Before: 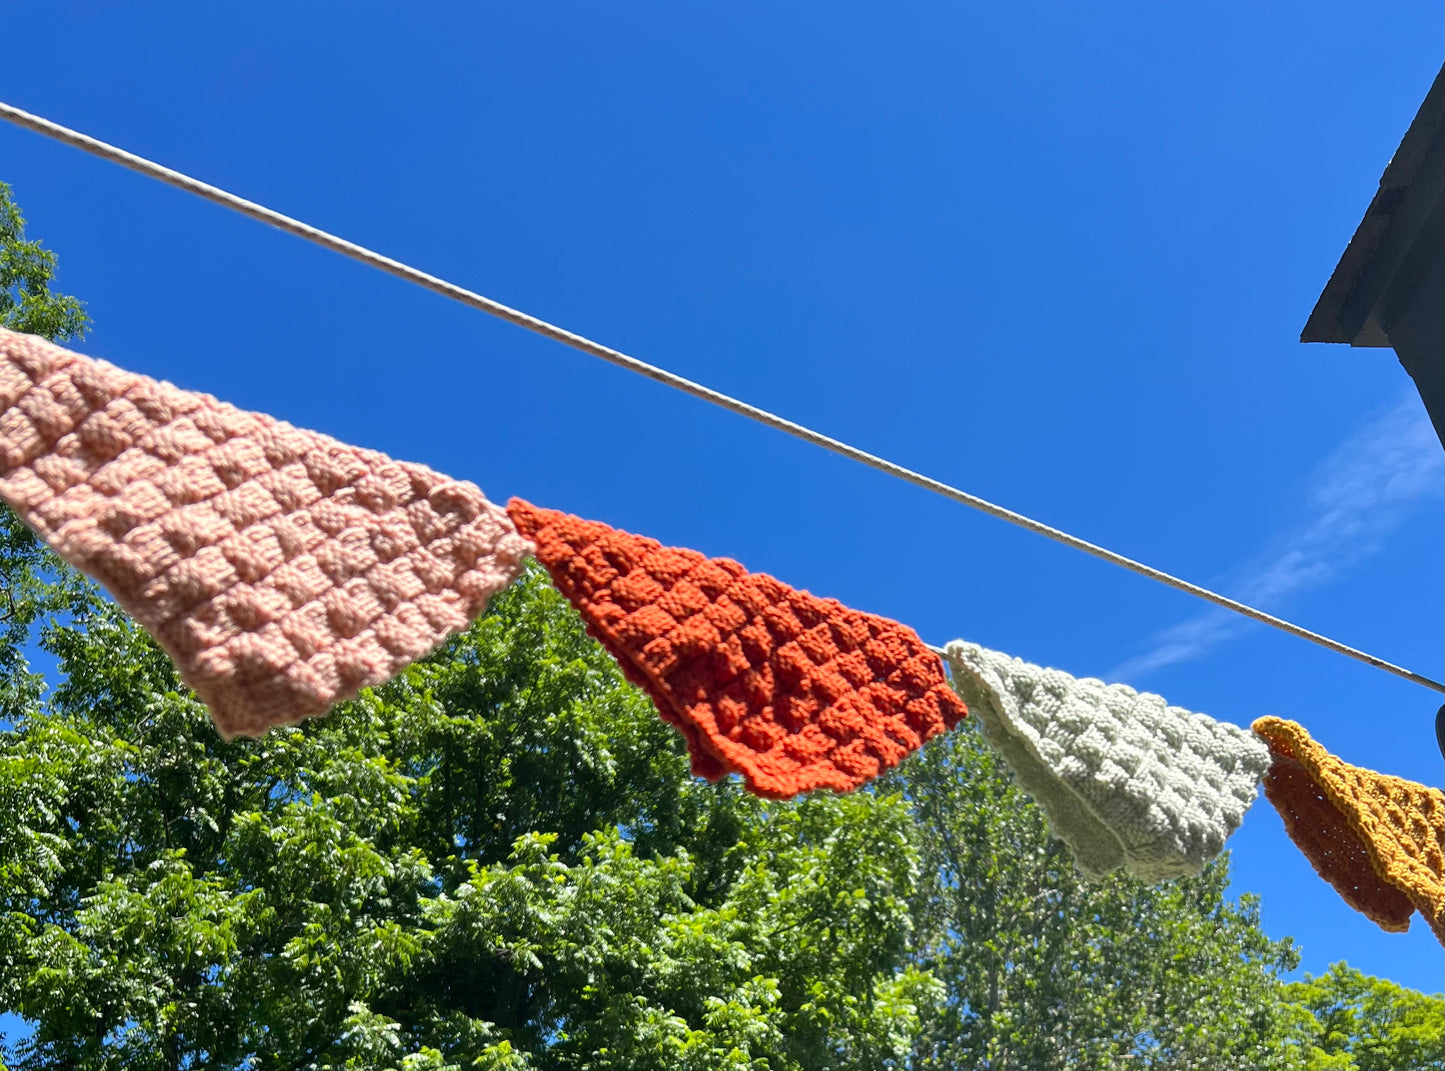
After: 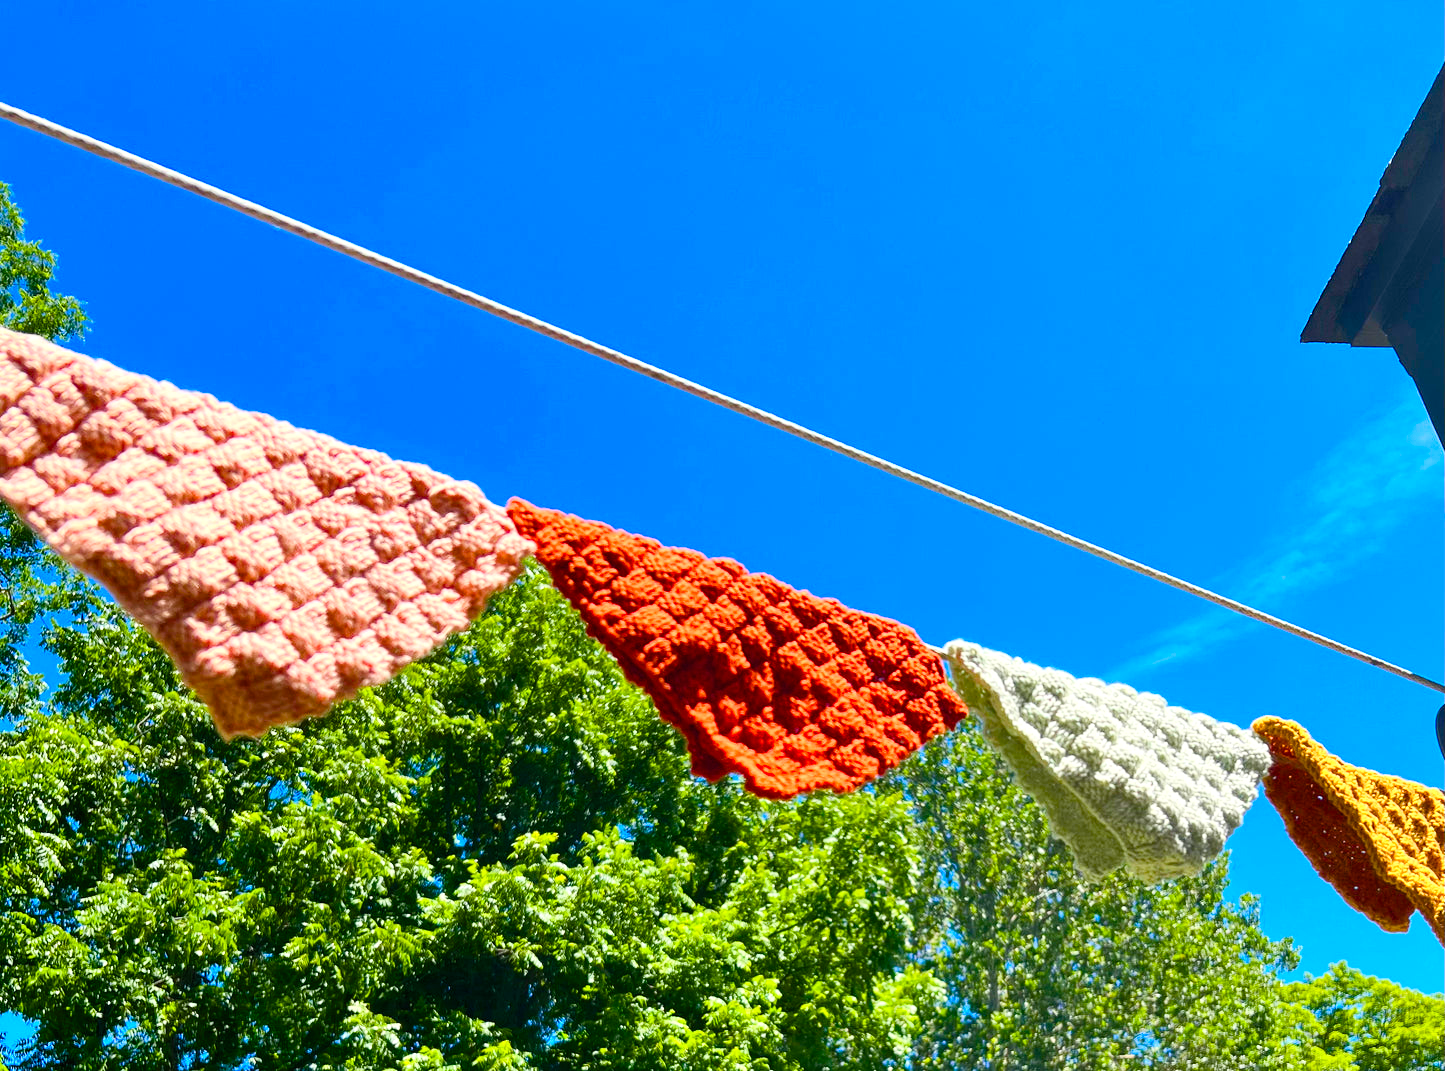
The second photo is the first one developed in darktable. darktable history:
contrast brightness saturation: contrast 0.205, brightness 0.166, saturation 0.226
color balance rgb: highlights gain › luminance 14.853%, linear chroma grading › shadows 10.602%, linear chroma grading › highlights 9.273%, linear chroma grading › global chroma 14.721%, linear chroma grading › mid-tones 14.969%, perceptual saturation grading › global saturation 25.784%, perceptual saturation grading › highlights -50.566%, perceptual saturation grading › shadows 30.615%, global vibrance 20%
